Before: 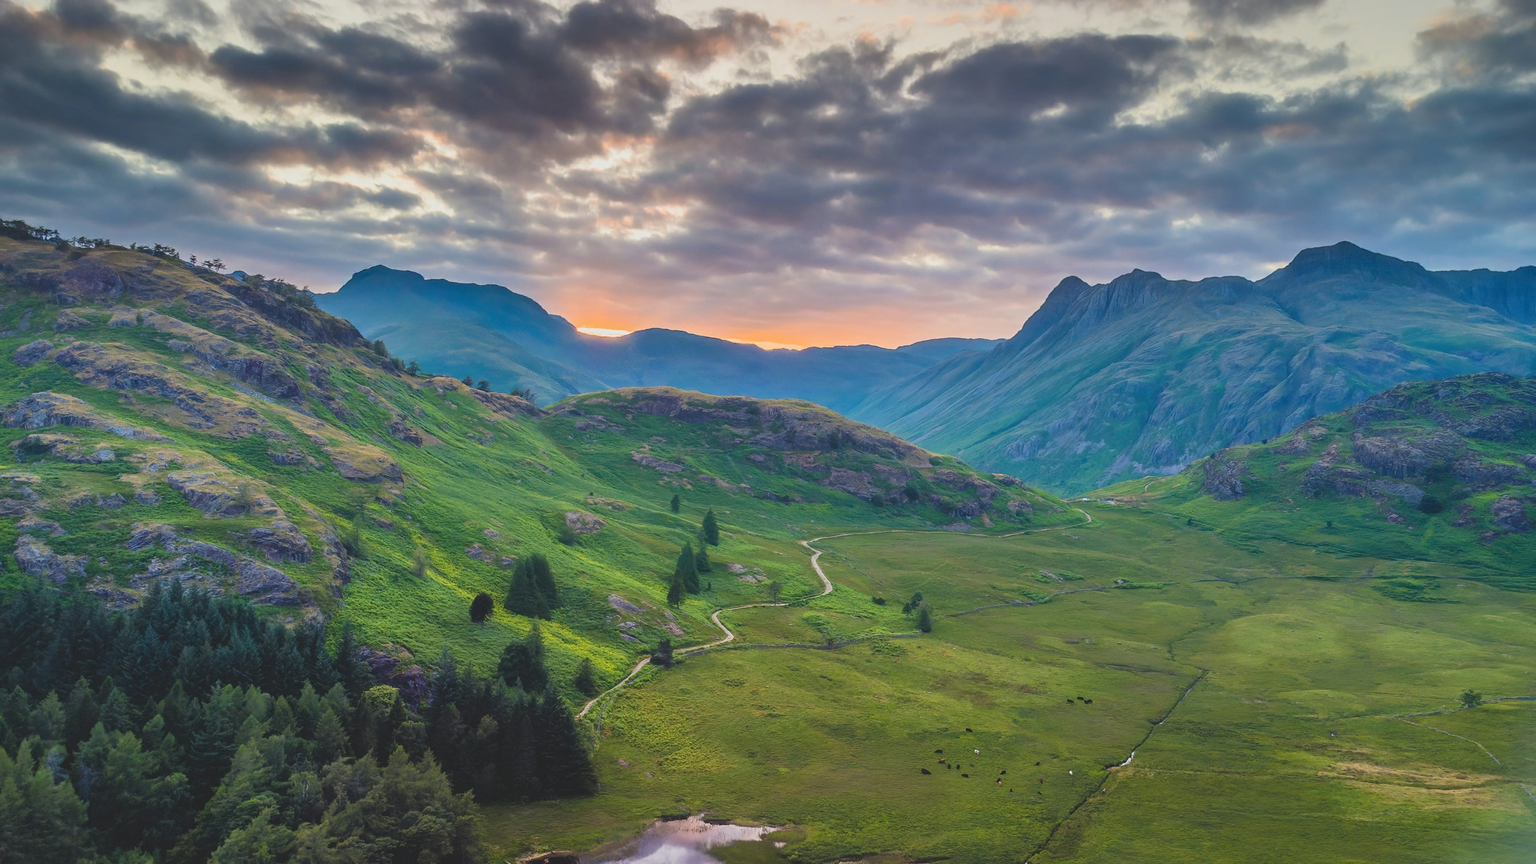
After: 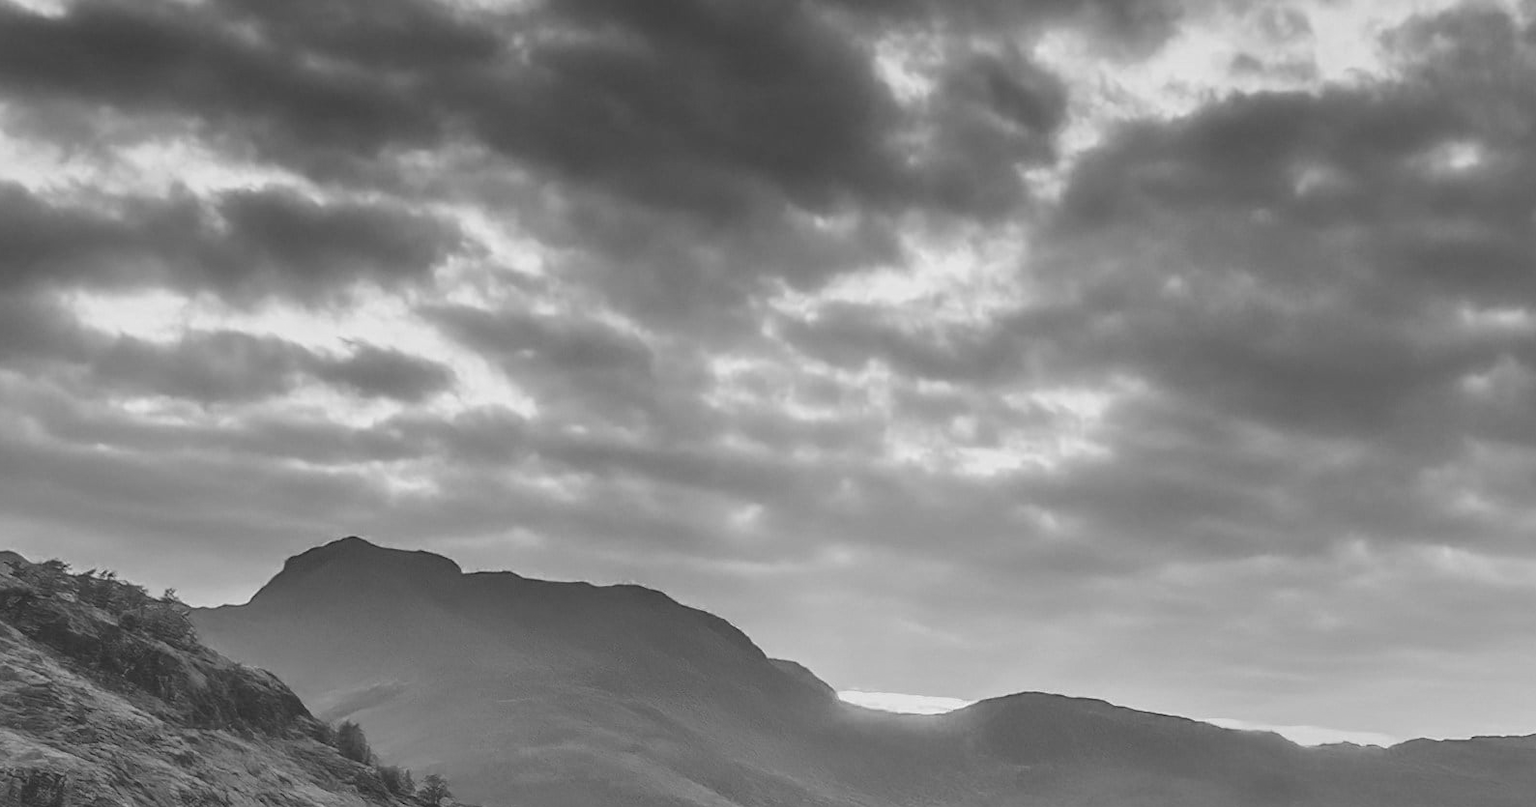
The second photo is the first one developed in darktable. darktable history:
color balance rgb: shadows lift › hue 87.51°, highlights gain › chroma 1.62%, highlights gain › hue 55.1°, global offset › chroma 0.06%, global offset › hue 253.66°, linear chroma grading › global chroma 0.5%, perceptual saturation grading › global saturation 16.38%
monochrome: on, module defaults
crop: left 15.452%, top 5.459%, right 43.956%, bottom 56.62%
exposure: compensate highlight preservation false
